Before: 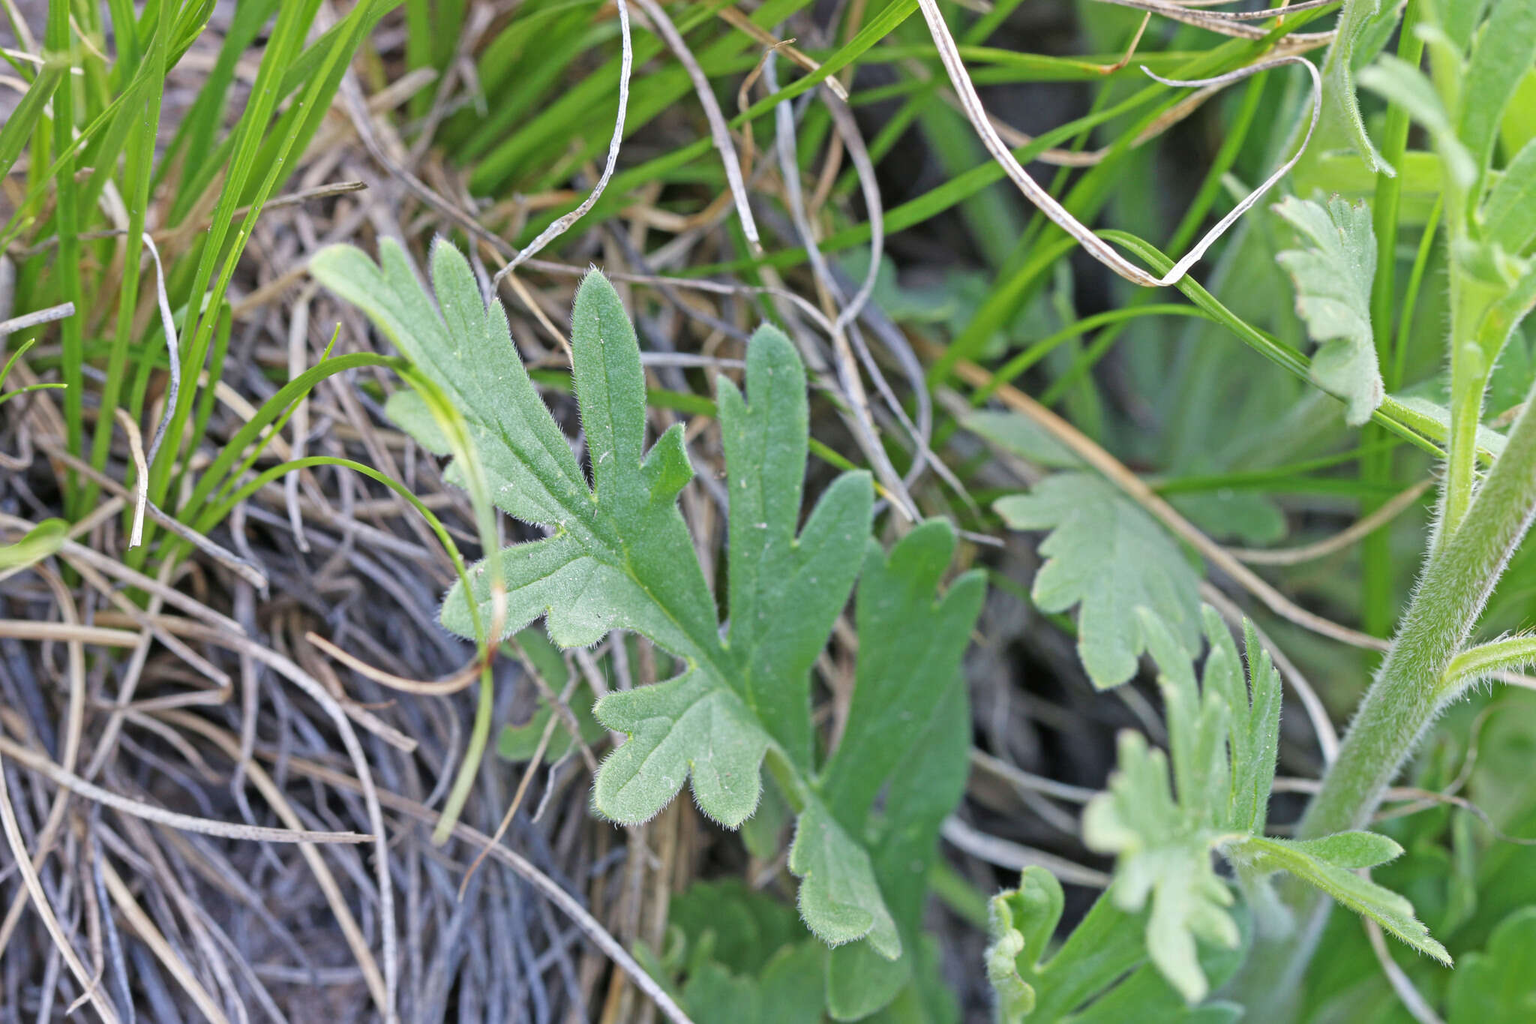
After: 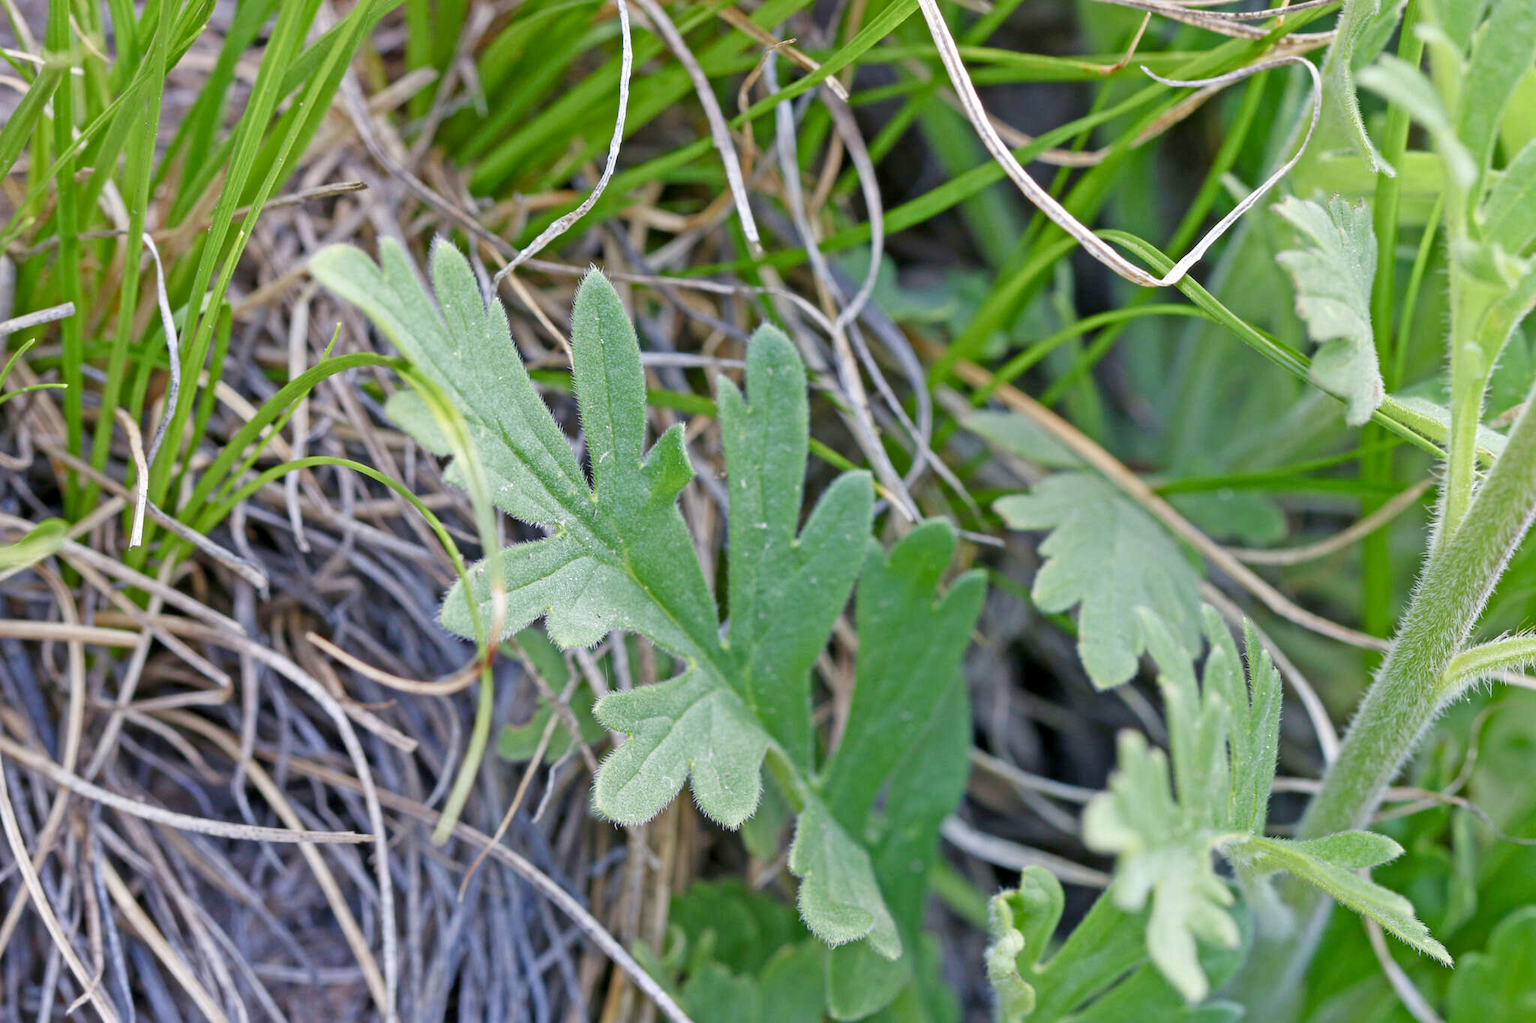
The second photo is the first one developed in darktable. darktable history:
color balance rgb: global offset › luminance -0.3%, global offset › hue 262.44°, perceptual saturation grading › global saturation 20%, perceptual saturation grading › highlights -49.043%, perceptual saturation grading › shadows 24.881%, global vibrance 20%
